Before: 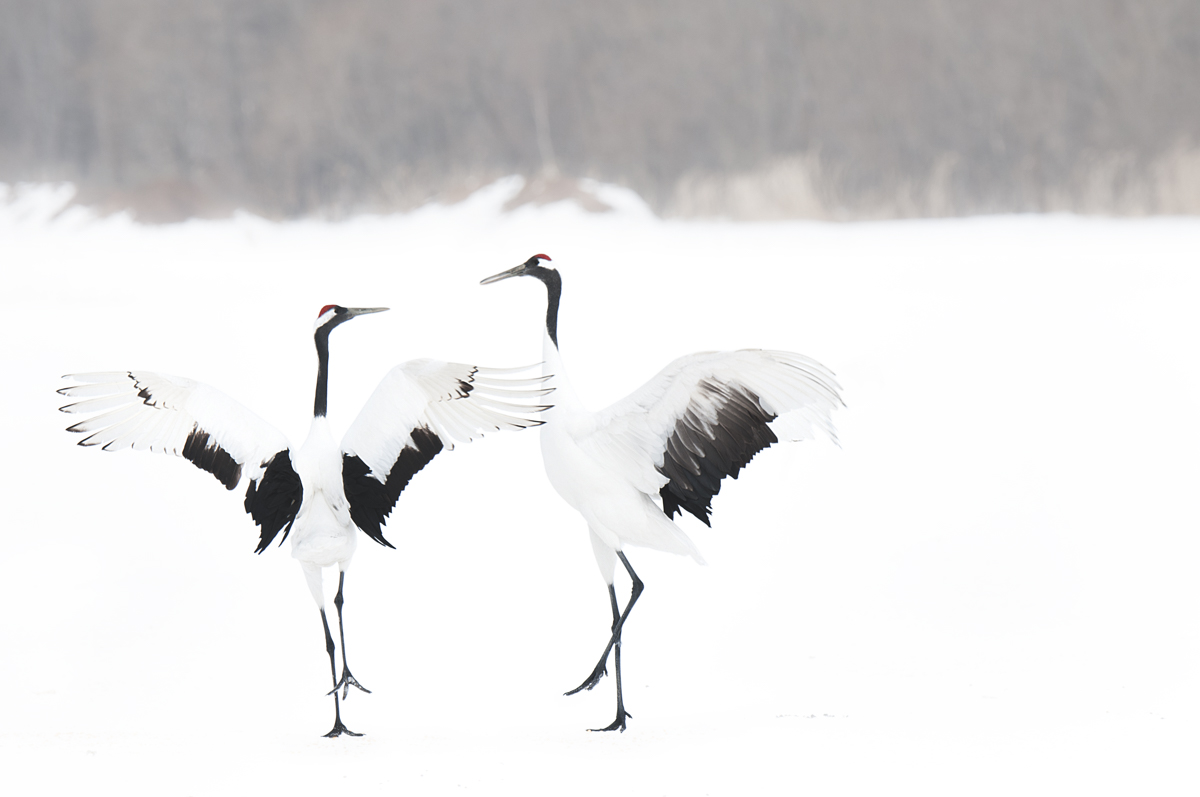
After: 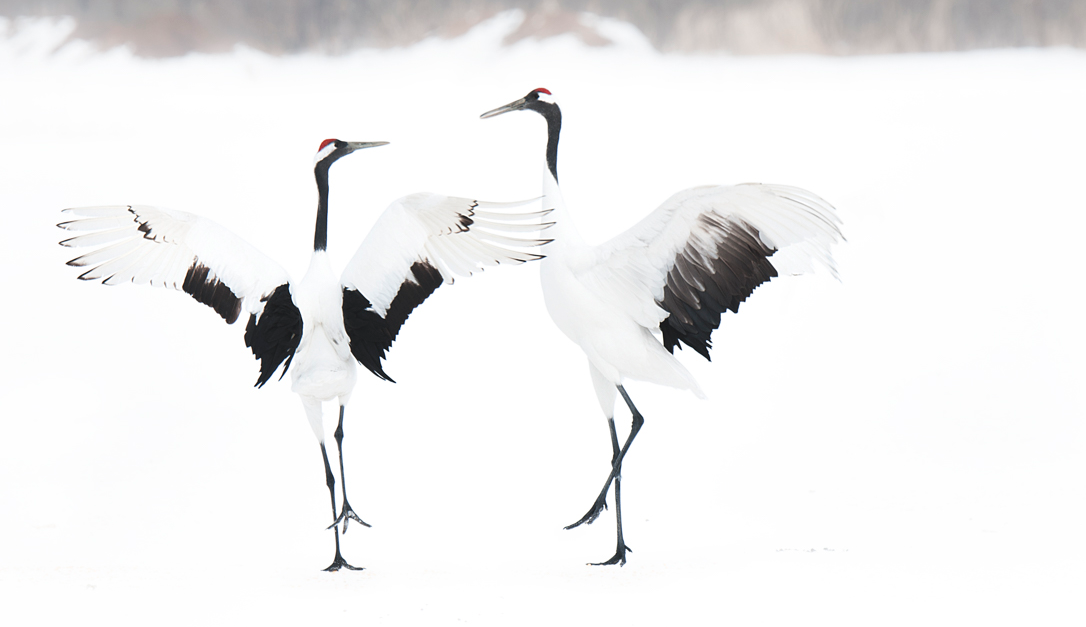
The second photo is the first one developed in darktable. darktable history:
crop: top 20.916%, right 9.437%, bottom 0.316%
white balance: emerald 1
